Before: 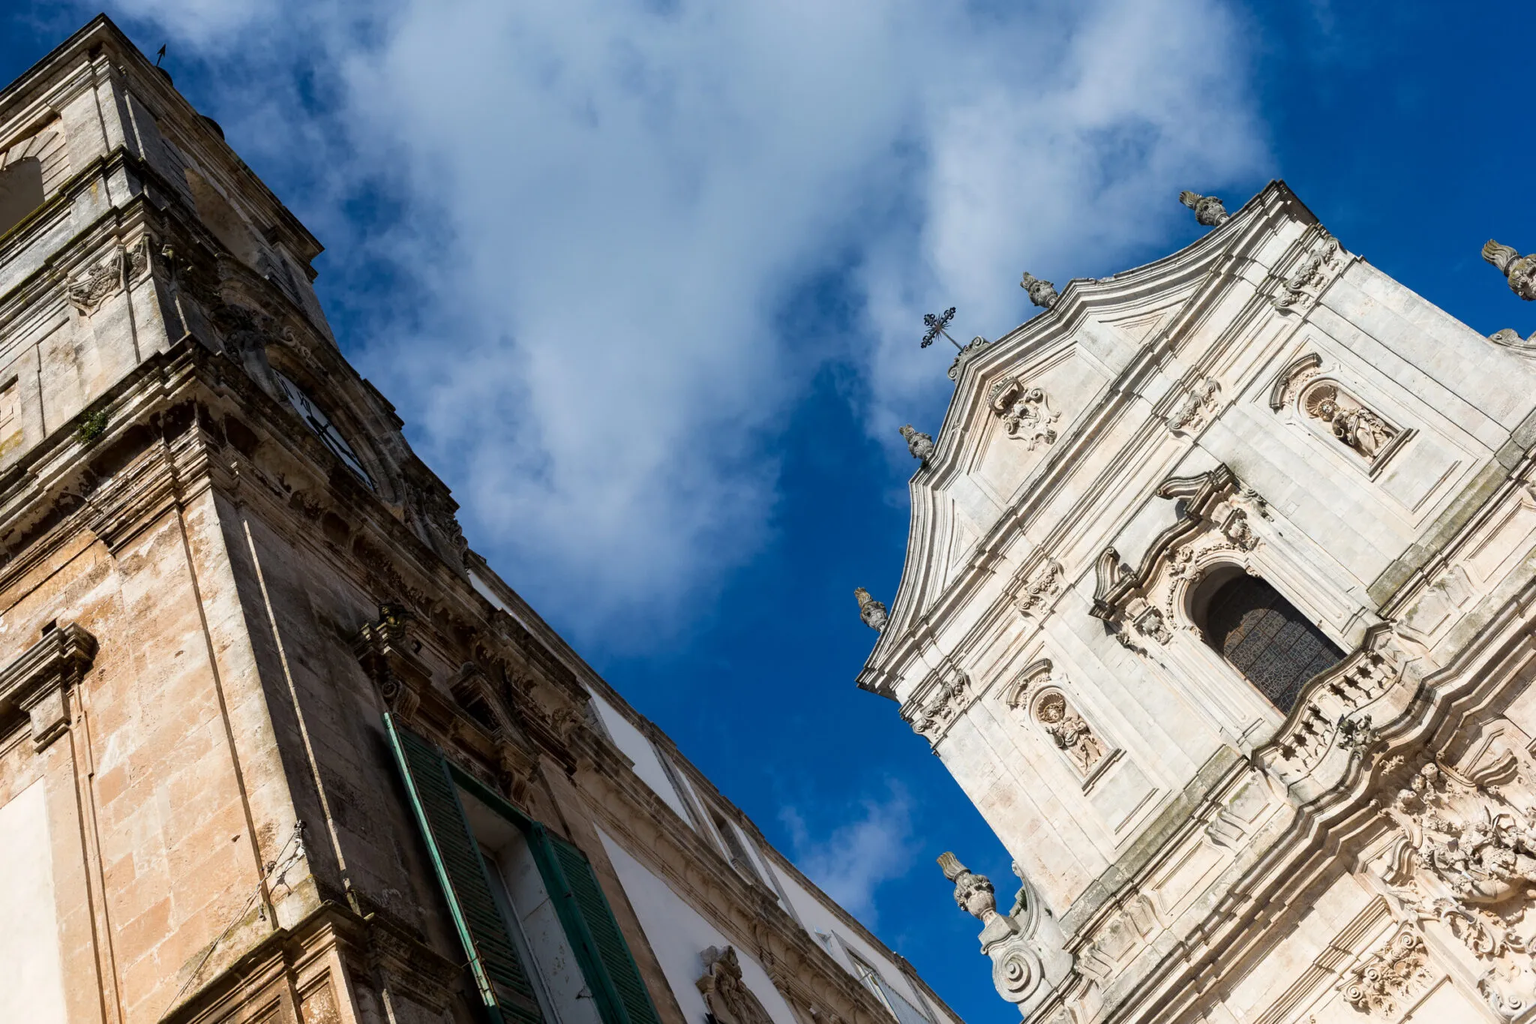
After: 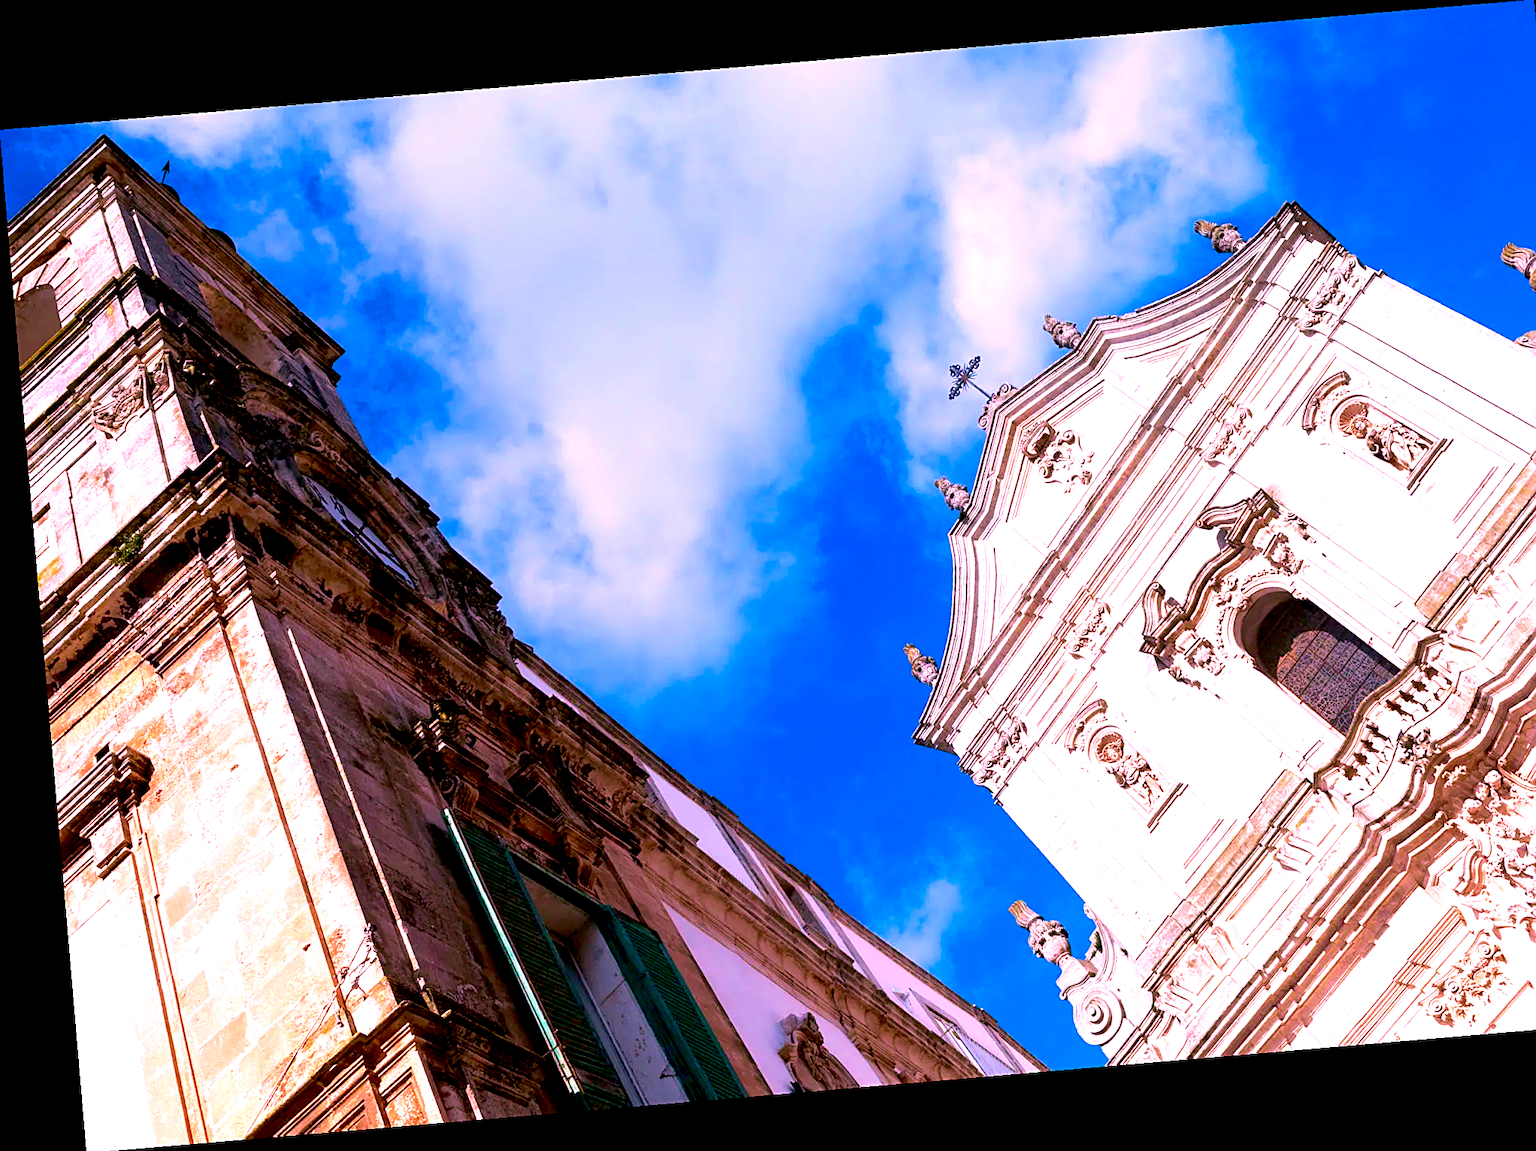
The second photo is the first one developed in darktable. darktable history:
exposure: black level correction 0.008, exposure 0.979 EV, compensate highlight preservation false
velvia: on, module defaults
rotate and perspective: rotation -4.86°, automatic cropping off
color correction: highlights a* 19.5, highlights b* -11.53, saturation 1.69
white balance: emerald 1
sharpen: on, module defaults
crop and rotate: right 5.167%
